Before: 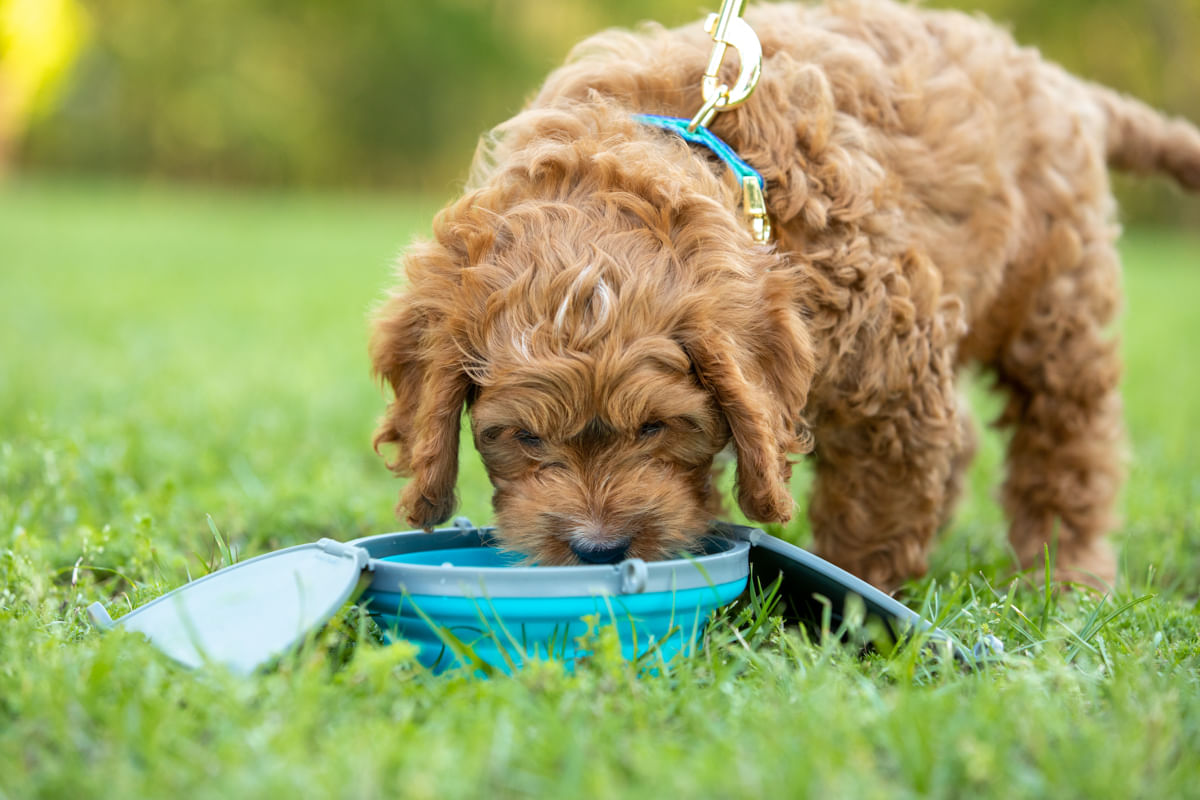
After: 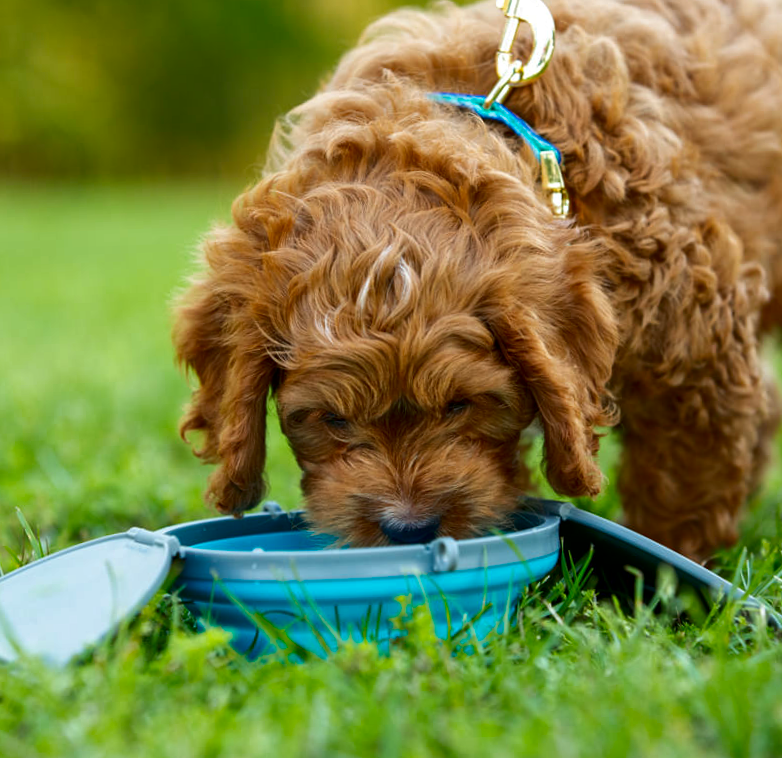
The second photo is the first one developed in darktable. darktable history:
rotate and perspective: rotation -2°, crop left 0.022, crop right 0.978, crop top 0.049, crop bottom 0.951
crop and rotate: left 15.546%, right 17.787%
contrast brightness saturation: brightness -0.25, saturation 0.2
